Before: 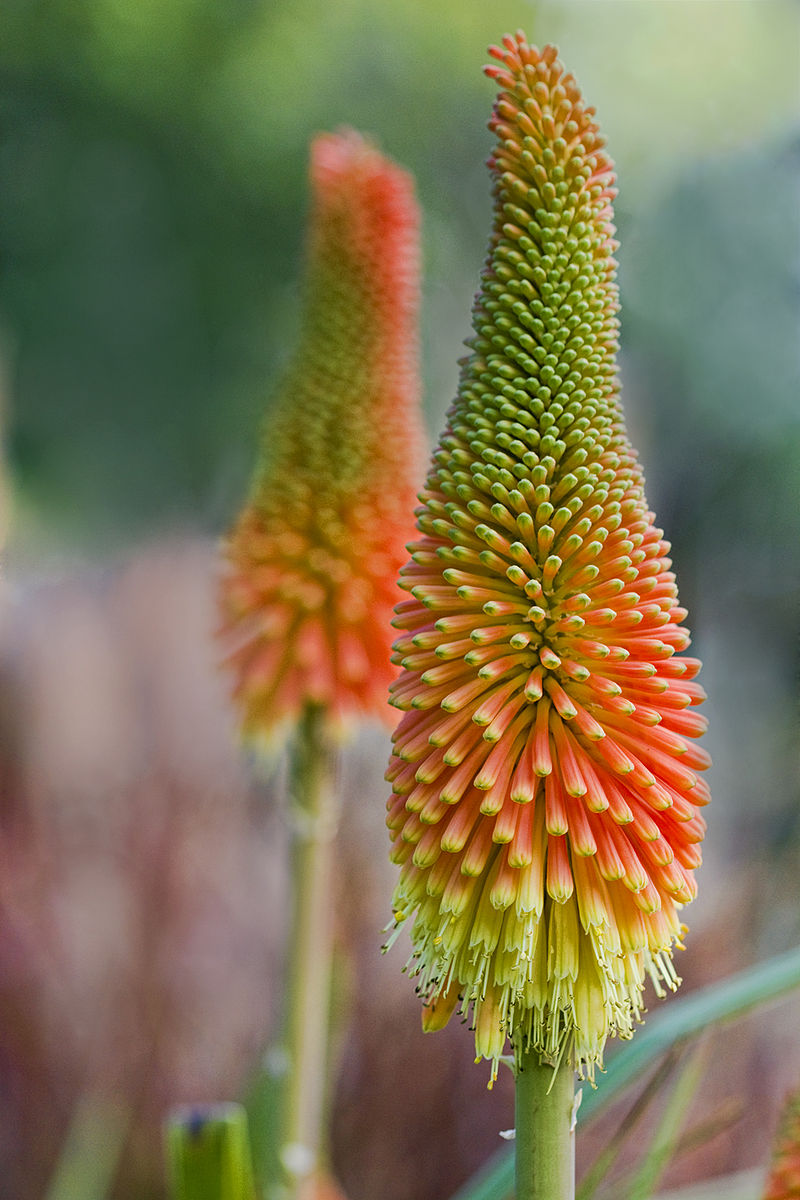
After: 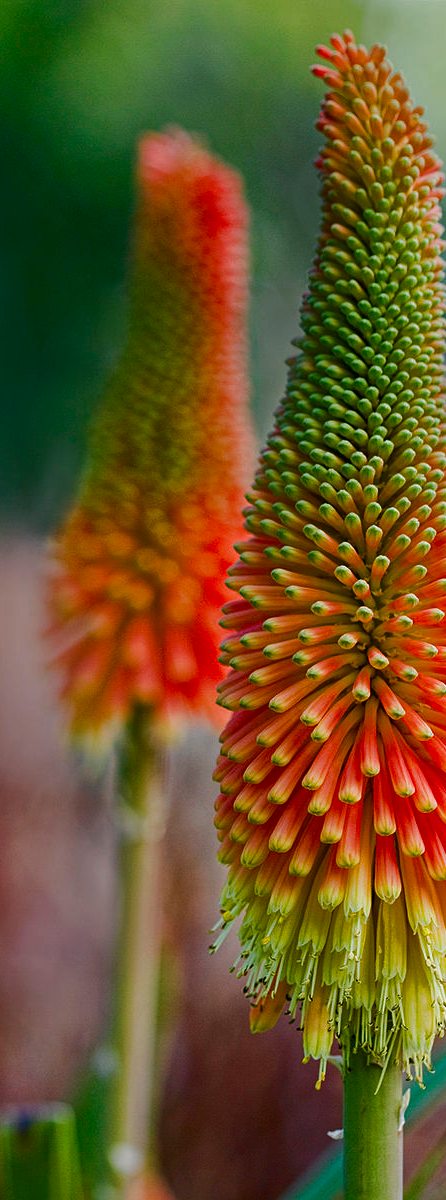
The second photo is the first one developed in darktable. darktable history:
crop: left 21.581%, right 22.586%
contrast brightness saturation: brightness -0.215, saturation 0.081
